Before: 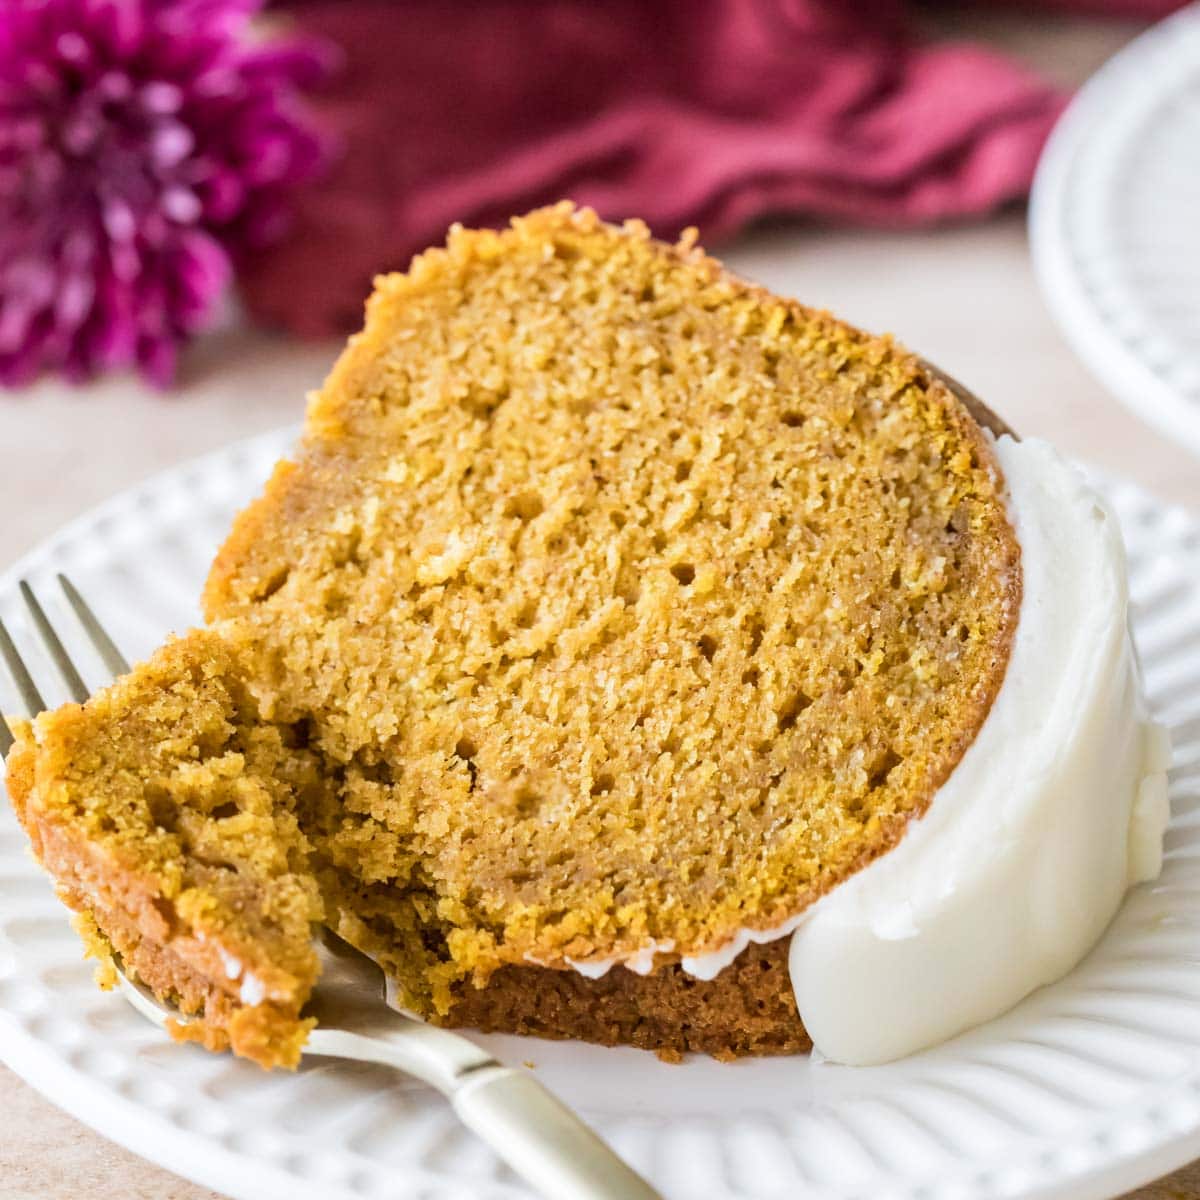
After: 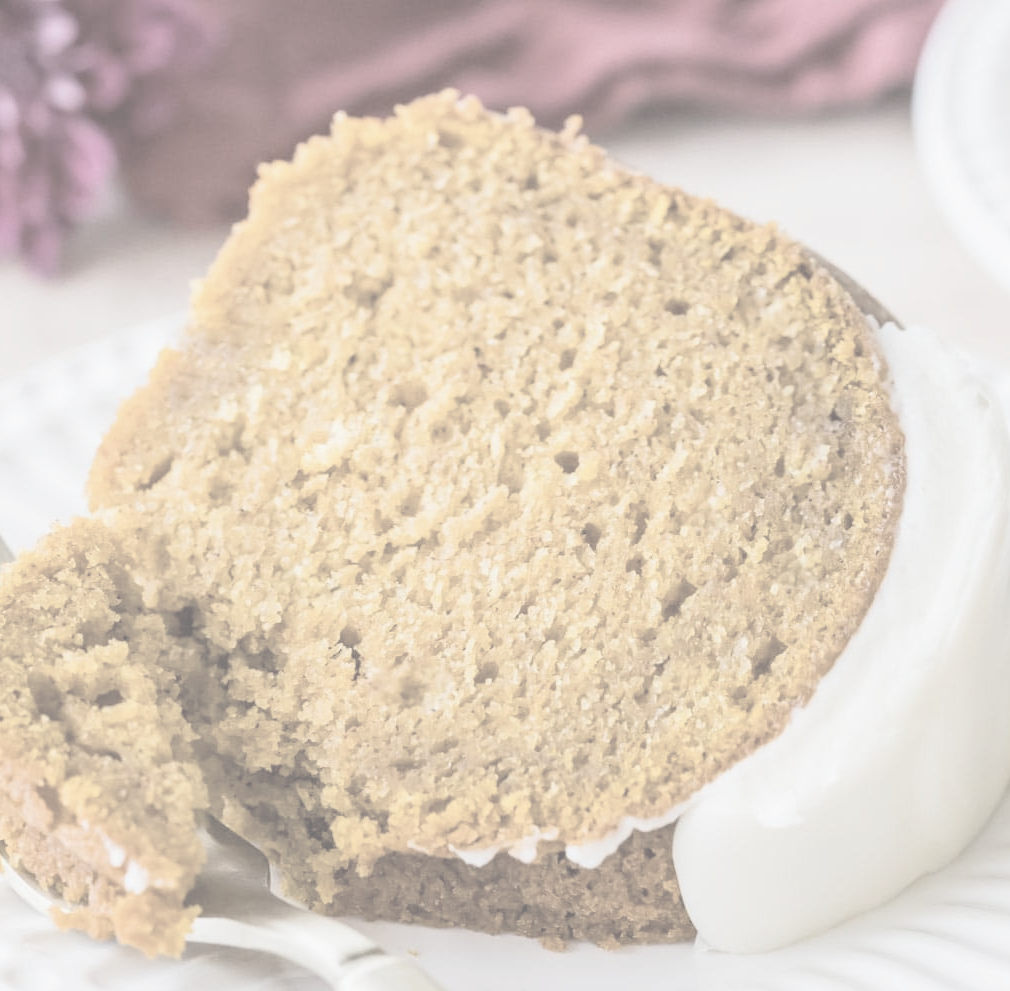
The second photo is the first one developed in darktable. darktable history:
color balance rgb: shadows lift › chroma 2.038%, shadows lift › hue 246.91°, perceptual saturation grading › global saturation 30.261%, perceptual brilliance grading › global brilliance 14.244%, perceptual brilliance grading › shadows -35.647%
contrast brightness saturation: contrast -0.313, brightness 0.755, saturation -0.797
crop and rotate: left 9.71%, top 9.404%, right 6.05%, bottom 7.97%
